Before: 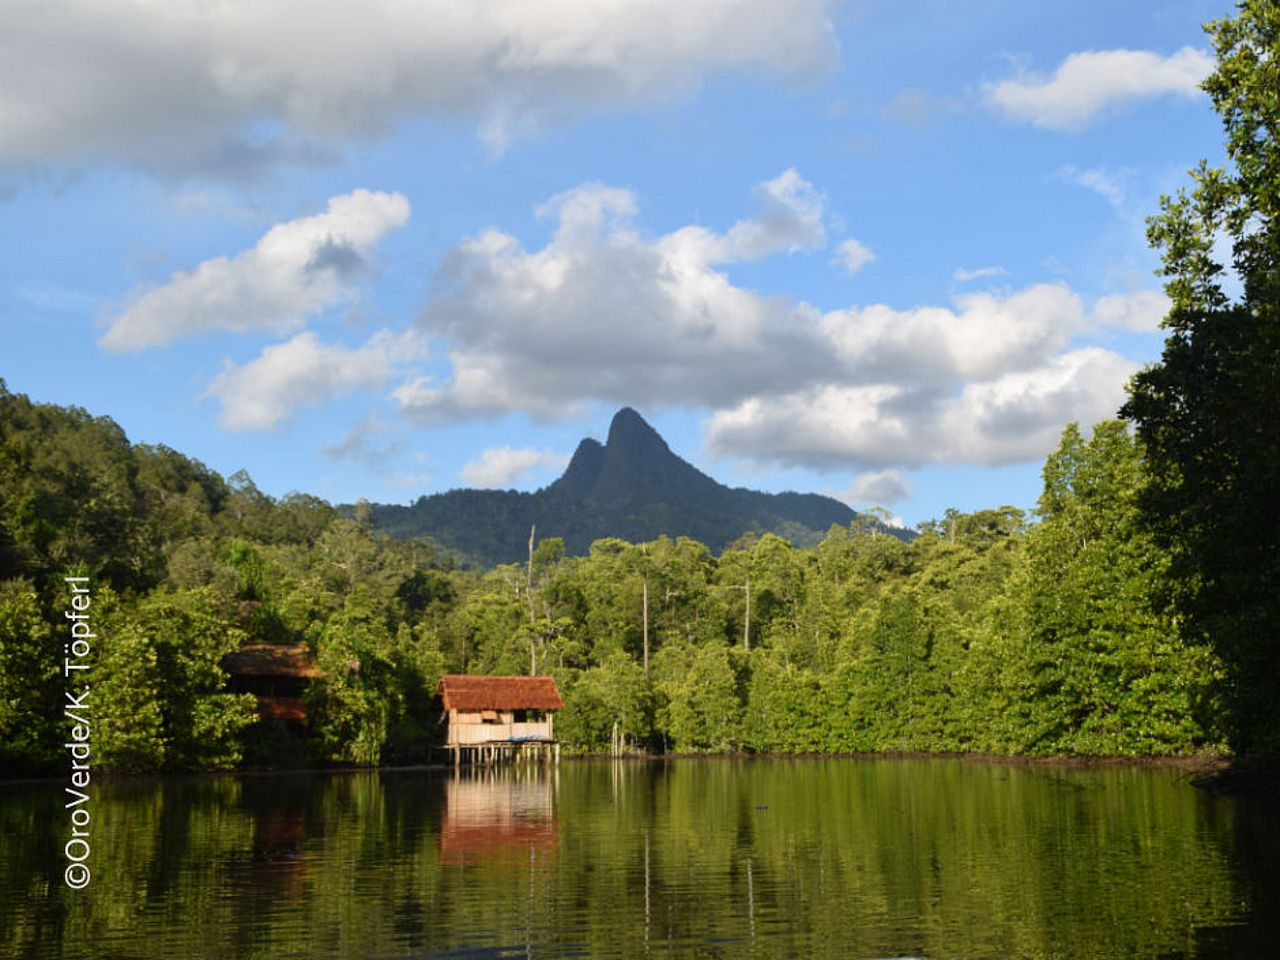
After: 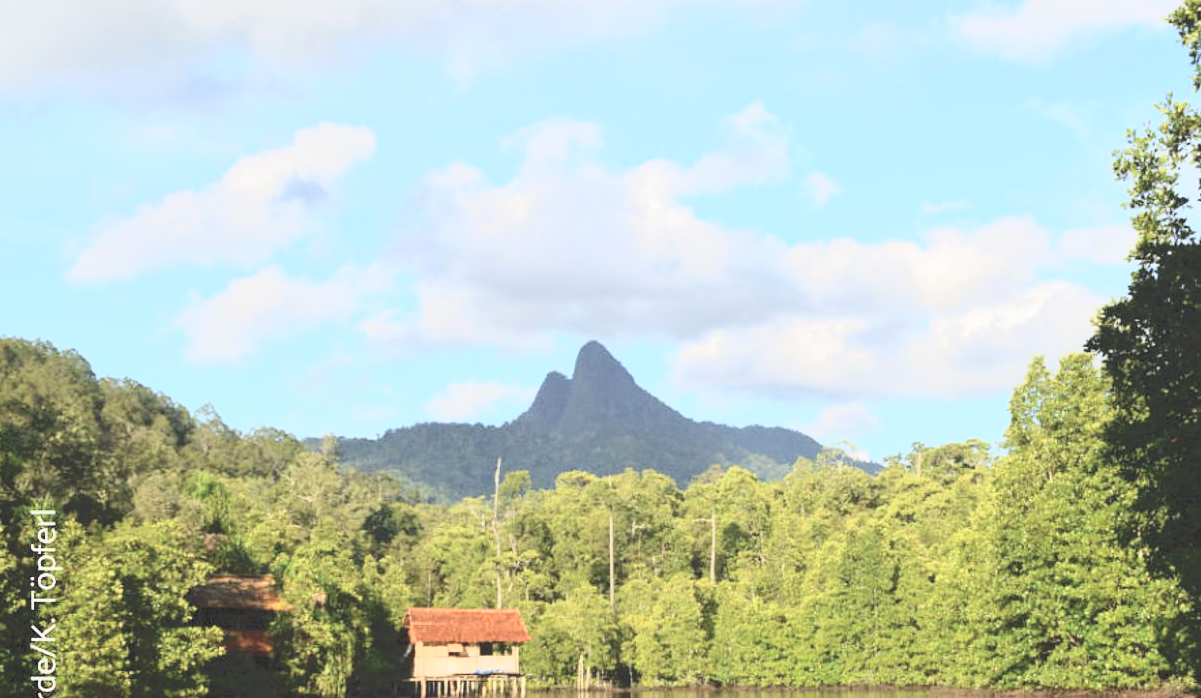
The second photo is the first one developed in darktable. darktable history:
tone curve: curves: ch0 [(0, 0) (0.003, 0.195) (0.011, 0.161) (0.025, 0.21) (0.044, 0.24) (0.069, 0.254) (0.1, 0.283) (0.136, 0.347) (0.177, 0.412) (0.224, 0.455) (0.277, 0.531) (0.335, 0.606) (0.399, 0.679) (0.468, 0.748) (0.543, 0.814) (0.623, 0.876) (0.709, 0.927) (0.801, 0.949) (0.898, 0.962) (1, 1)], color space Lab, independent channels
crop: left 2.697%, top 7.024%, right 3.474%, bottom 20.198%
